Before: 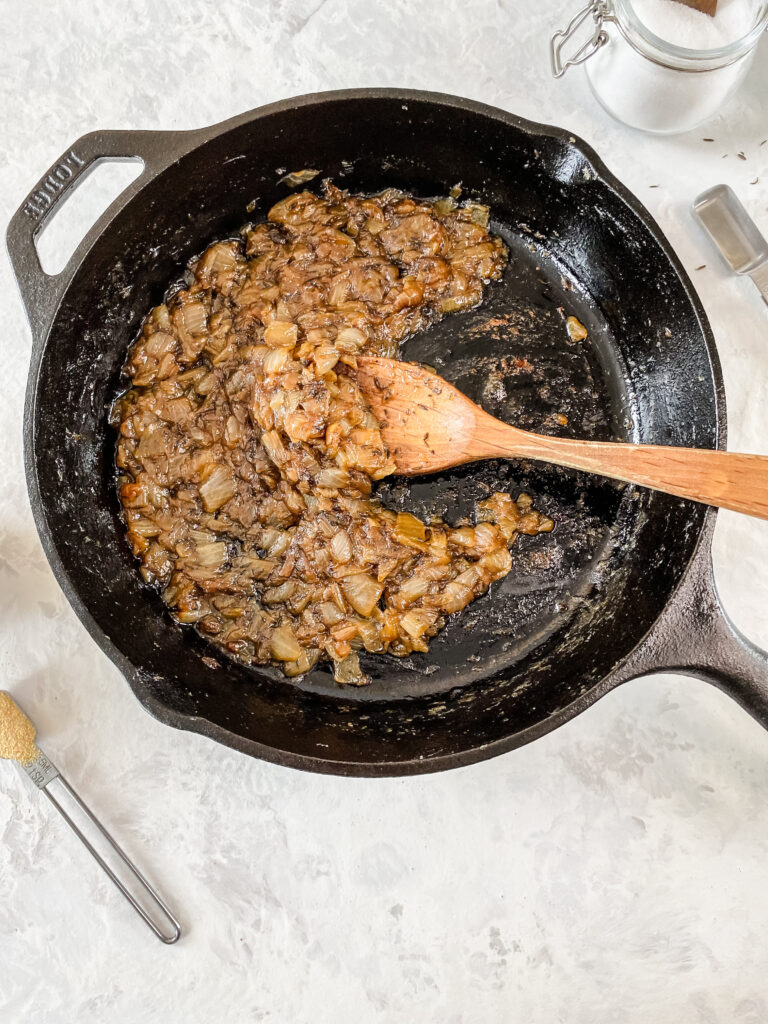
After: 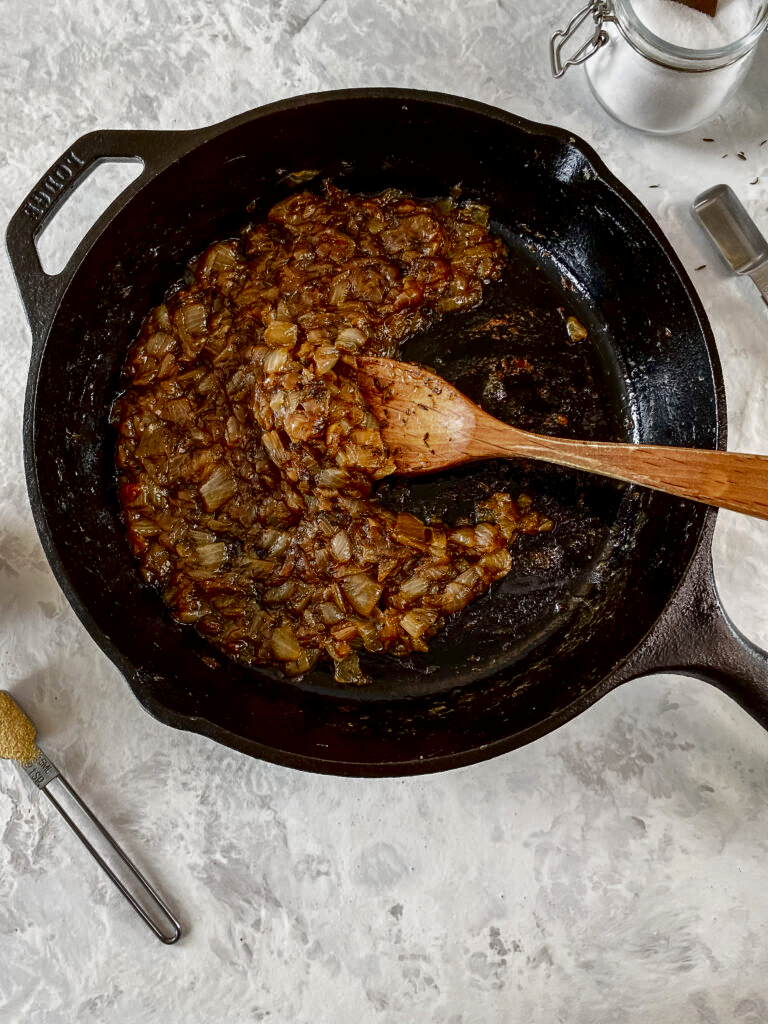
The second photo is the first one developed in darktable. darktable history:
base curve: curves: ch0 [(0, 0) (0.74, 0.67) (1, 1)]
contrast brightness saturation: contrast 0.09, brightness -0.59, saturation 0.17
